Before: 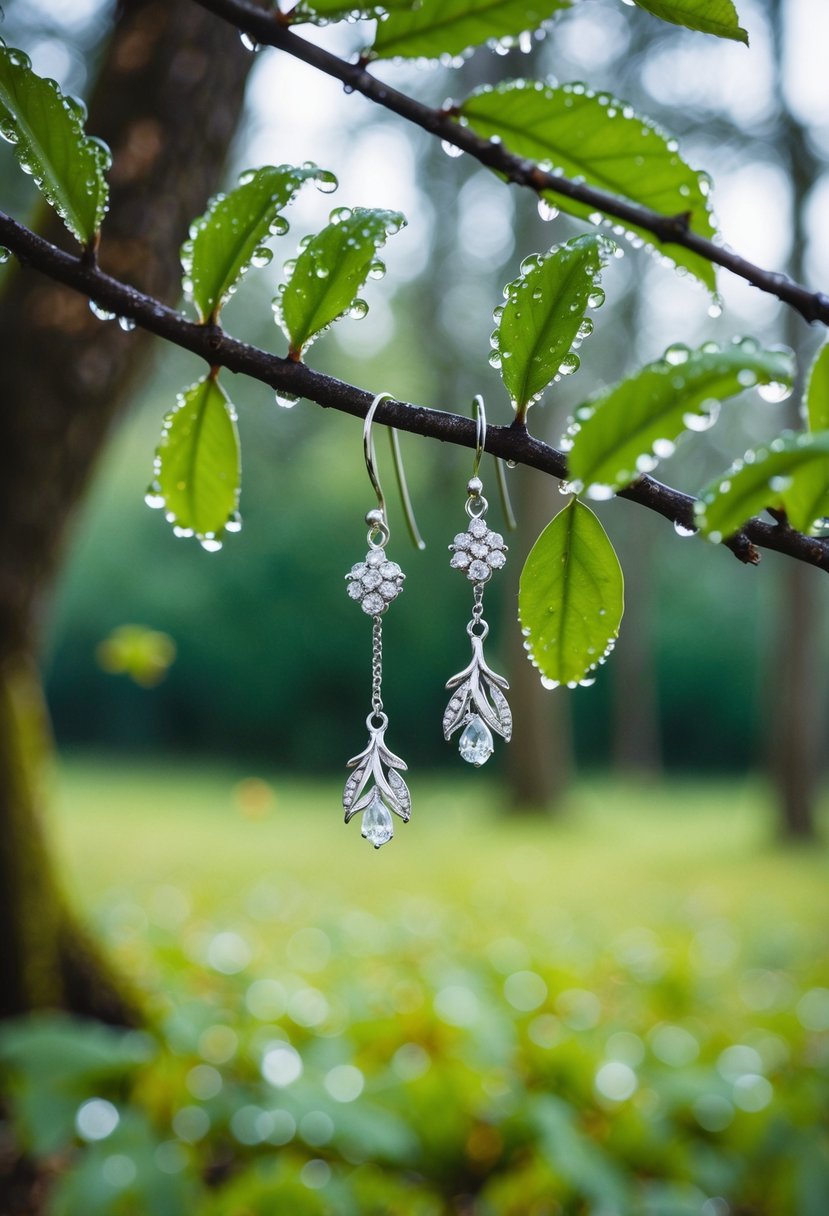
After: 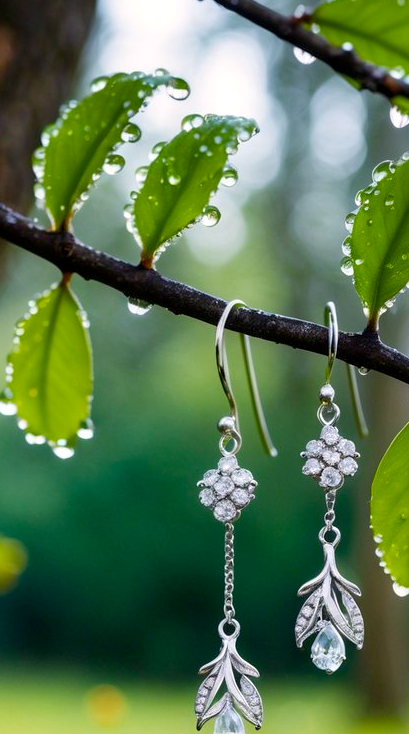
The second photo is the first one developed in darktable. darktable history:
color balance rgb: highlights gain › luminance 7.274%, highlights gain › chroma 0.888%, highlights gain › hue 49.67°, global offset › luminance -0.512%, perceptual saturation grading › global saturation 25.458%
crop: left 17.93%, top 7.714%, right 32.654%, bottom 31.912%
